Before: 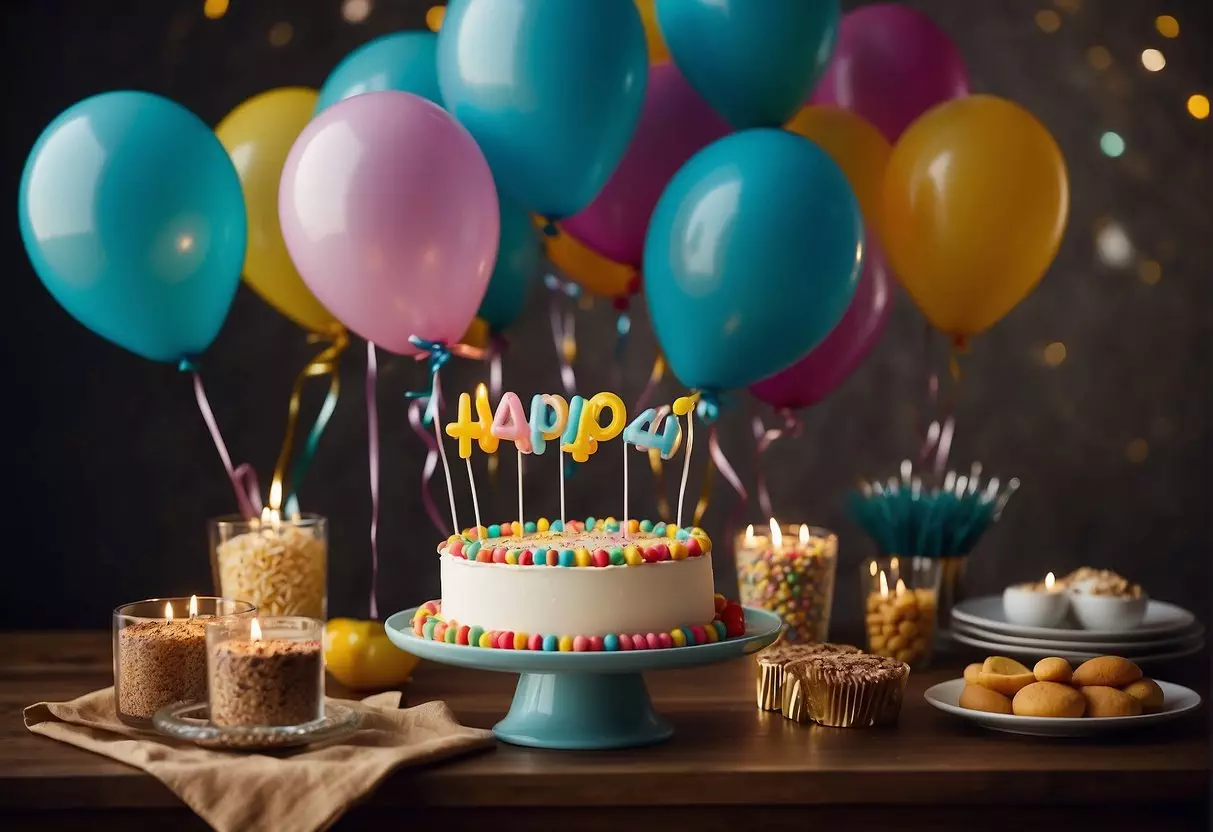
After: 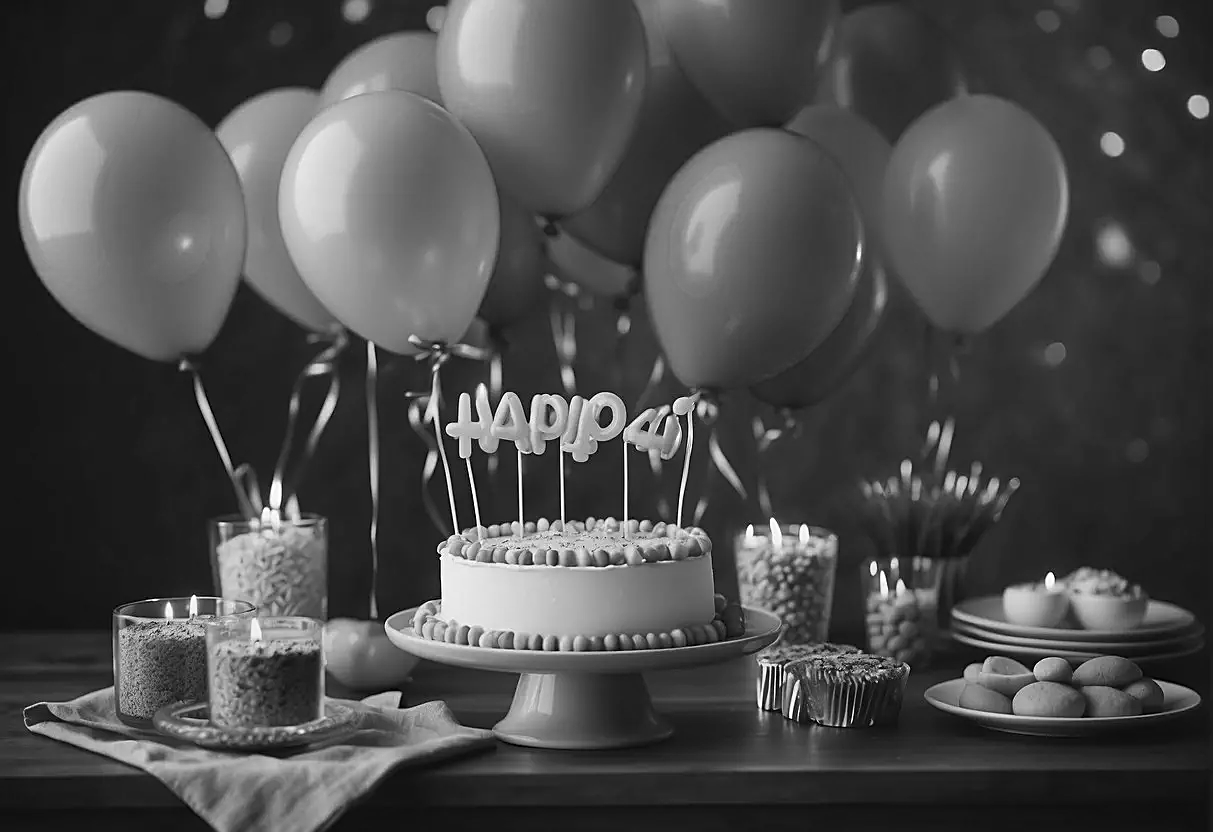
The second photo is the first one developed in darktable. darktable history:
sharpen: on, module defaults
color balance: lift [1.004, 1.002, 1.002, 0.998], gamma [1, 1.007, 1.002, 0.993], gain [1, 0.977, 1.013, 1.023], contrast -3.64%
monochrome: size 1
